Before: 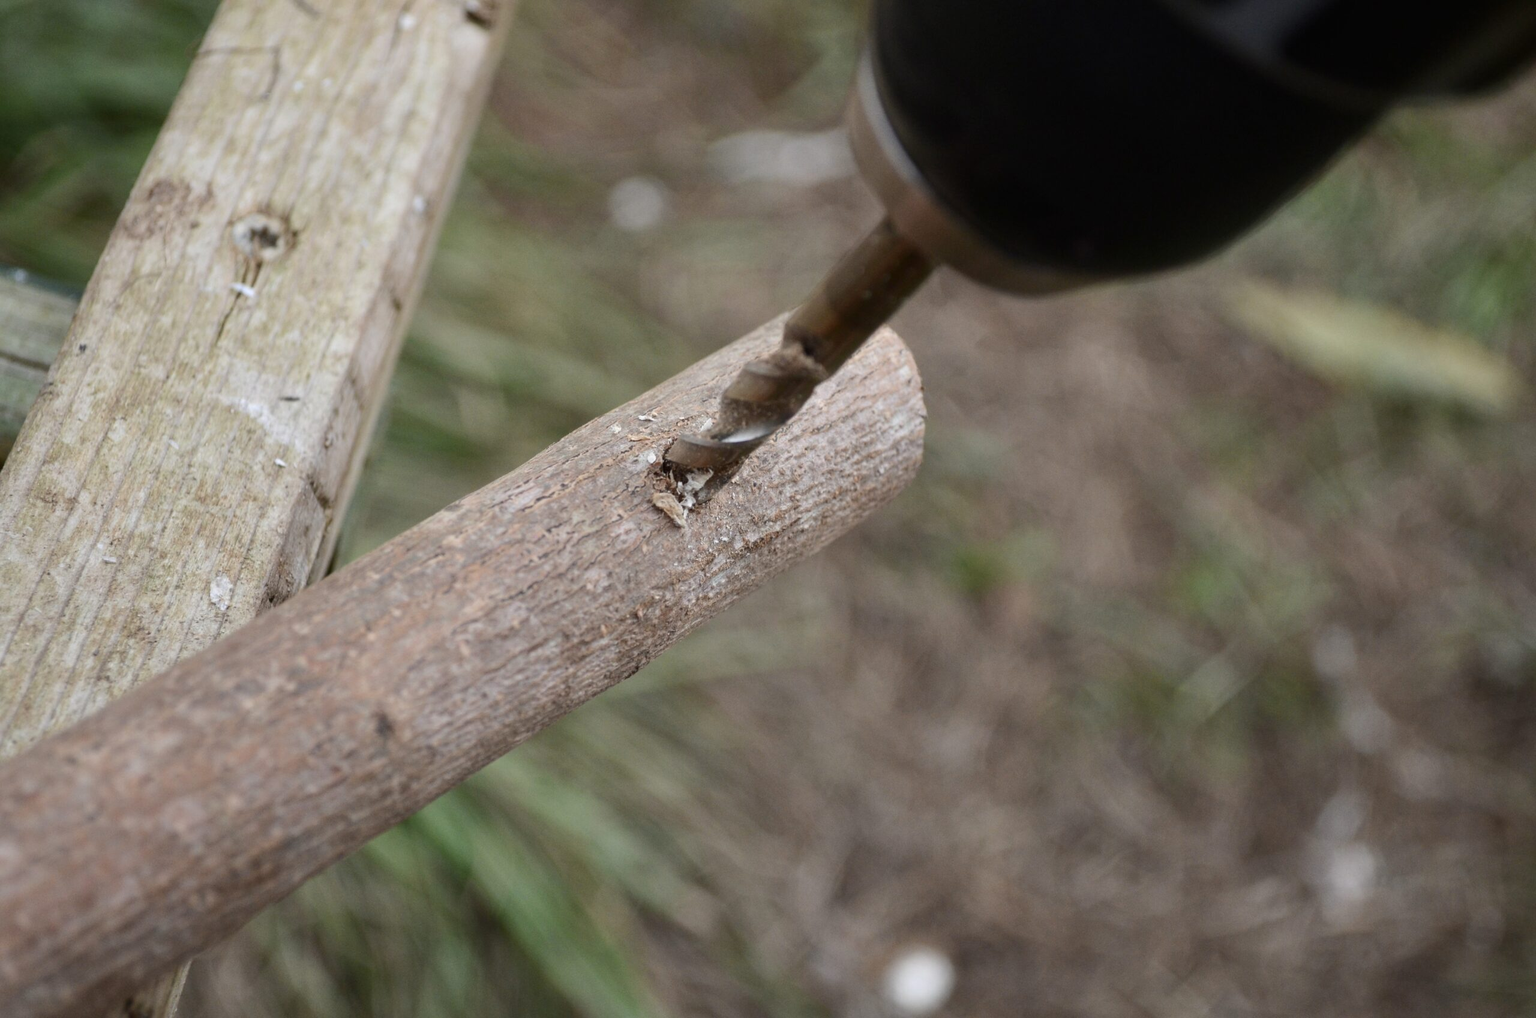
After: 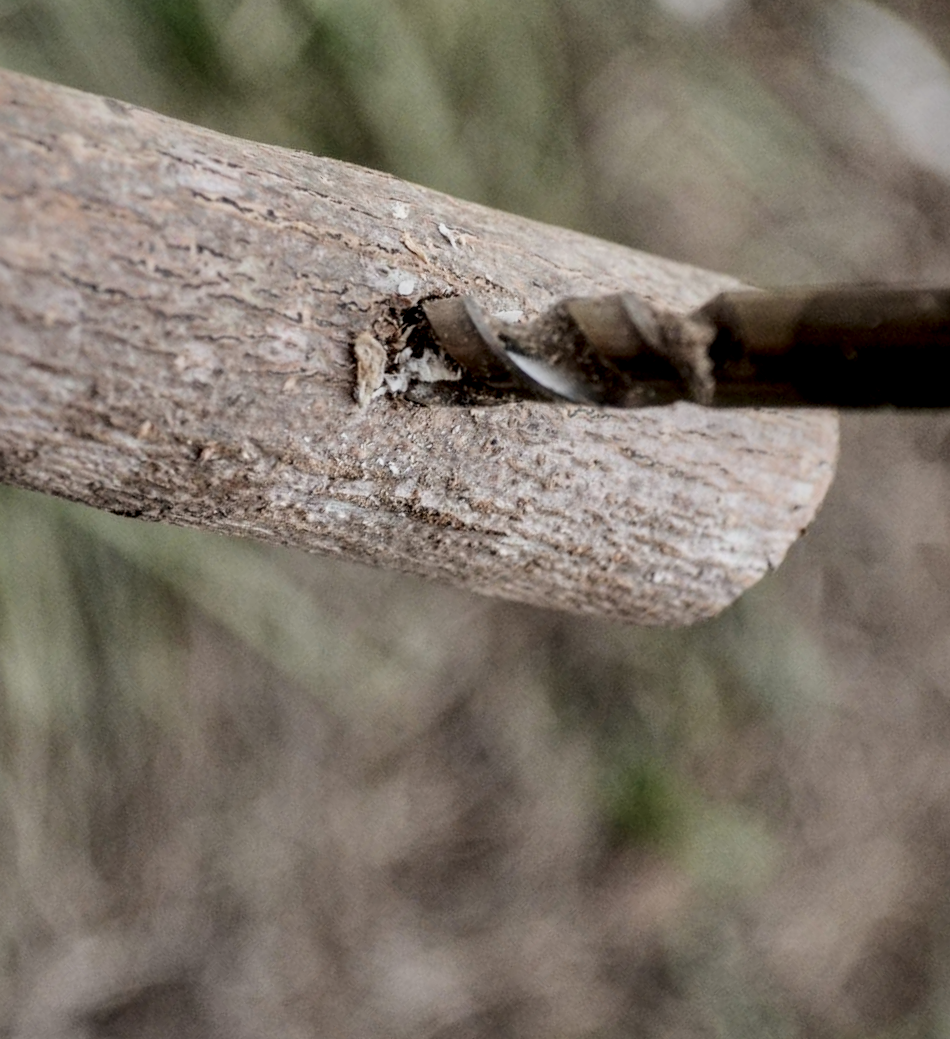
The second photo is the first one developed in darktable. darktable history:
crop and rotate: angle -45.96°, top 16.476%, right 0.929%, bottom 11.751%
shadows and highlights: shadows -18.24, highlights -73.22
local contrast: highlights 19%, detail 187%
filmic rgb: black relative exposure -7.65 EV, white relative exposure 4.56 EV, hardness 3.61, preserve chrominance RGB euclidean norm, color science v5 (2021), contrast in shadows safe, contrast in highlights safe
exposure: black level correction -0.003, exposure 0.031 EV, compensate highlight preservation false
